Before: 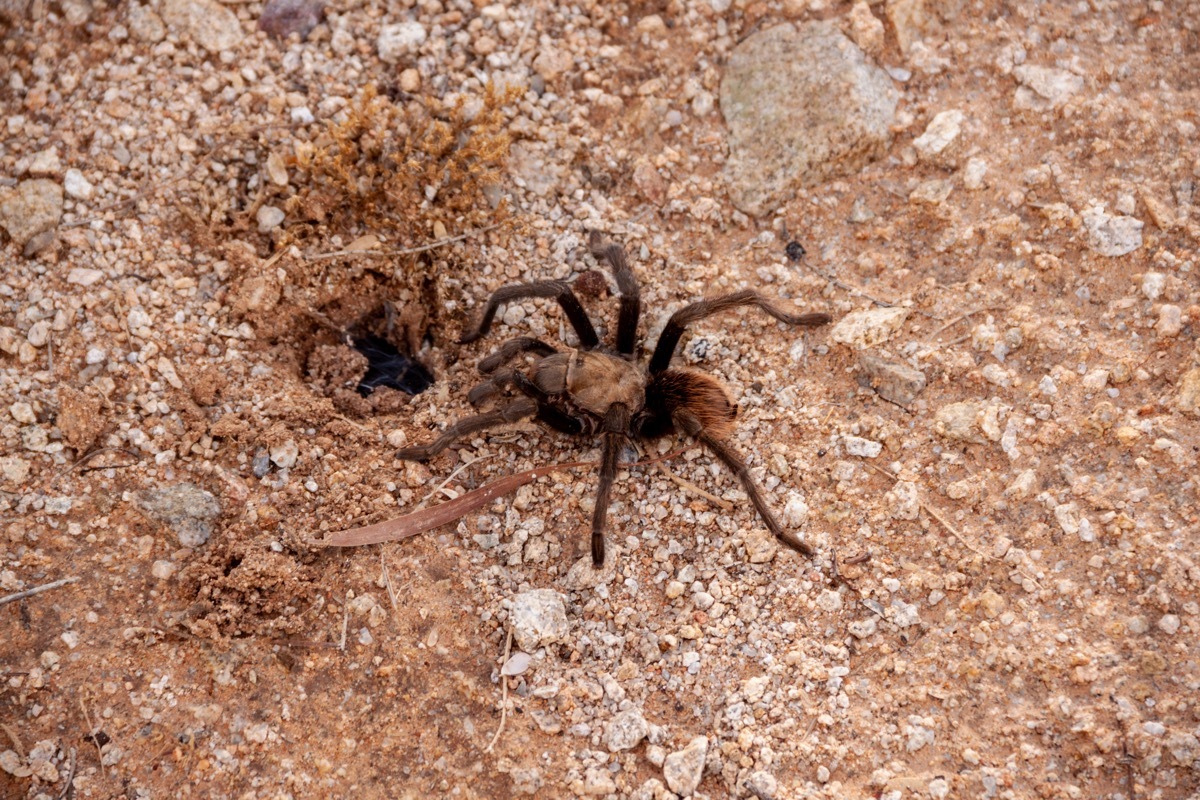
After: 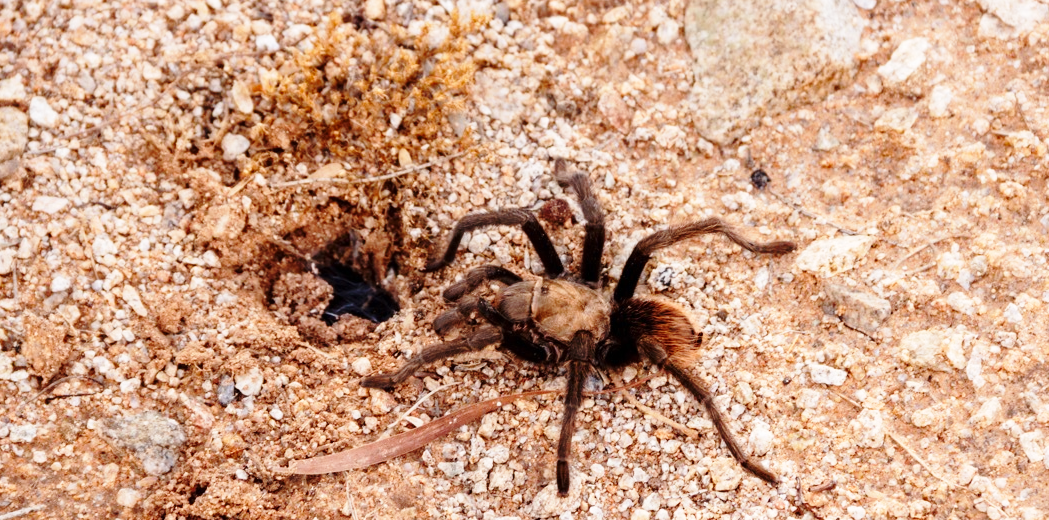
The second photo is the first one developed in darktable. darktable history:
crop: left 2.918%, top 9.011%, right 9.645%, bottom 25.893%
base curve: curves: ch0 [(0, 0) (0.028, 0.03) (0.121, 0.232) (0.46, 0.748) (0.859, 0.968) (1, 1)], preserve colors none
